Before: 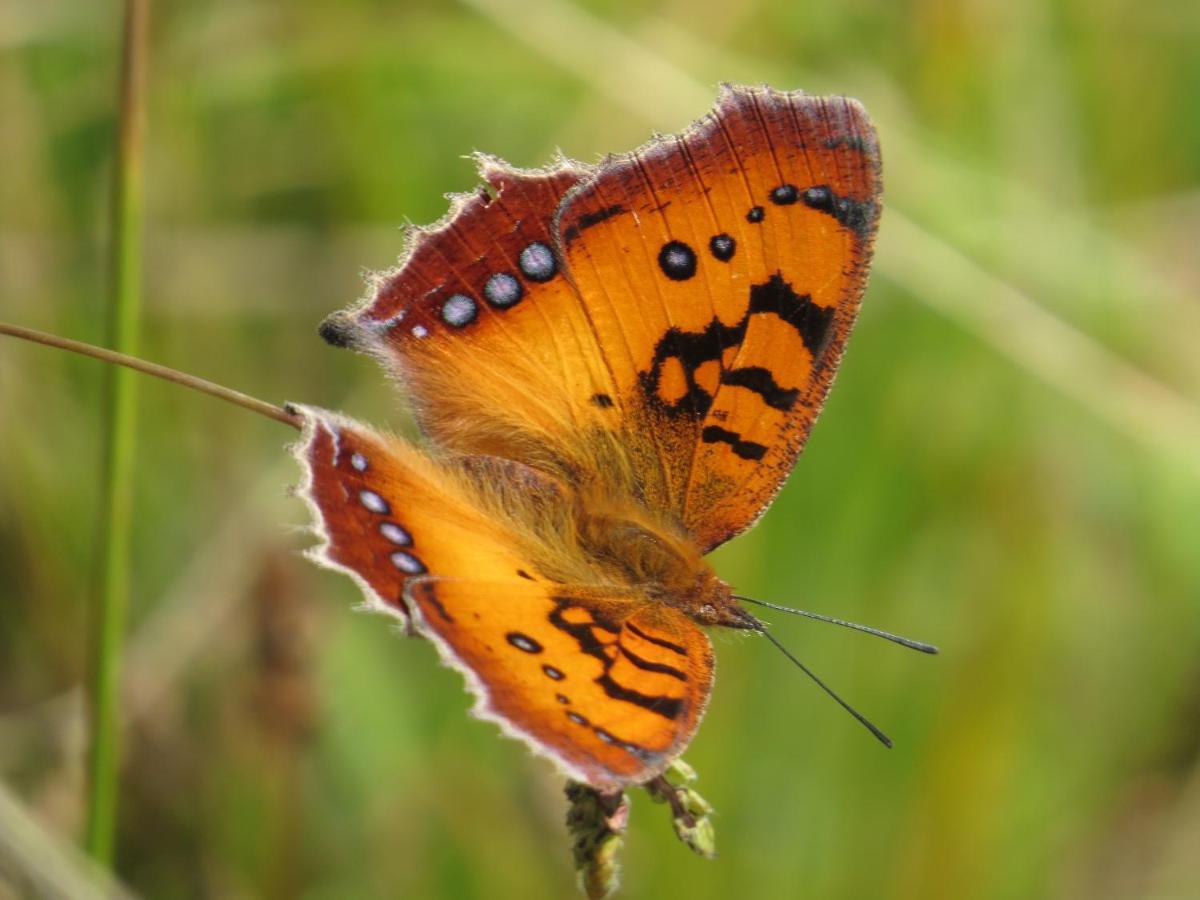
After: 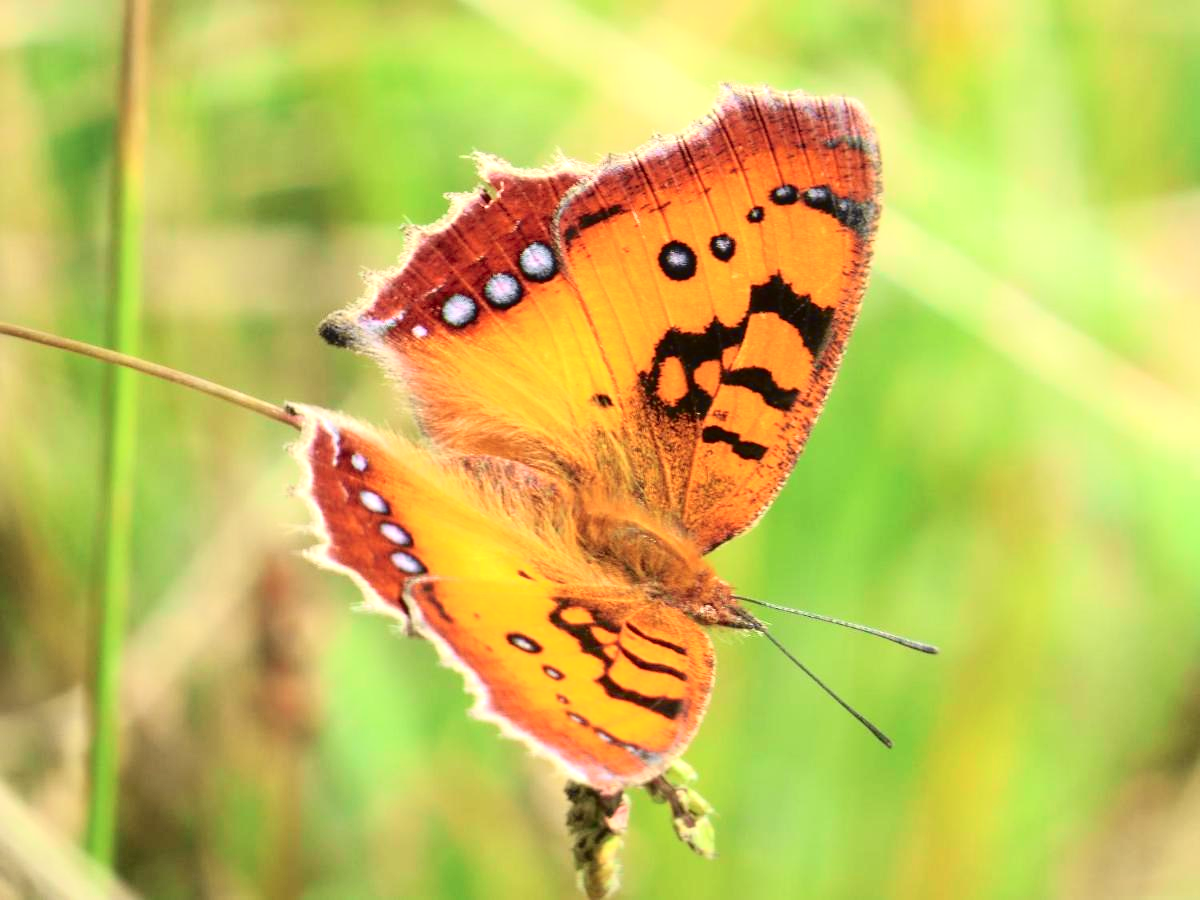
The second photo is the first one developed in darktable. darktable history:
tone curve: curves: ch0 [(0, 0.011) (0.053, 0.026) (0.174, 0.115) (0.398, 0.444) (0.673, 0.775) (0.829, 0.906) (0.991, 0.981)]; ch1 [(0, 0) (0.264, 0.22) (0.407, 0.373) (0.463, 0.457) (0.492, 0.501) (0.512, 0.513) (0.54, 0.543) (0.585, 0.617) (0.659, 0.686) (0.78, 0.8) (1, 1)]; ch2 [(0, 0) (0.438, 0.449) (0.473, 0.469) (0.503, 0.5) (0.523, 0.534) (0.562, 0.591) (0.612, 0.627) (0.701, 0.707) (1, 1)], color space Lab, independent channels, preserve colors none
exposure: black level correction 0, exposure 0.895 EV, compensate exposure bias true, compensate highlight preservation false
